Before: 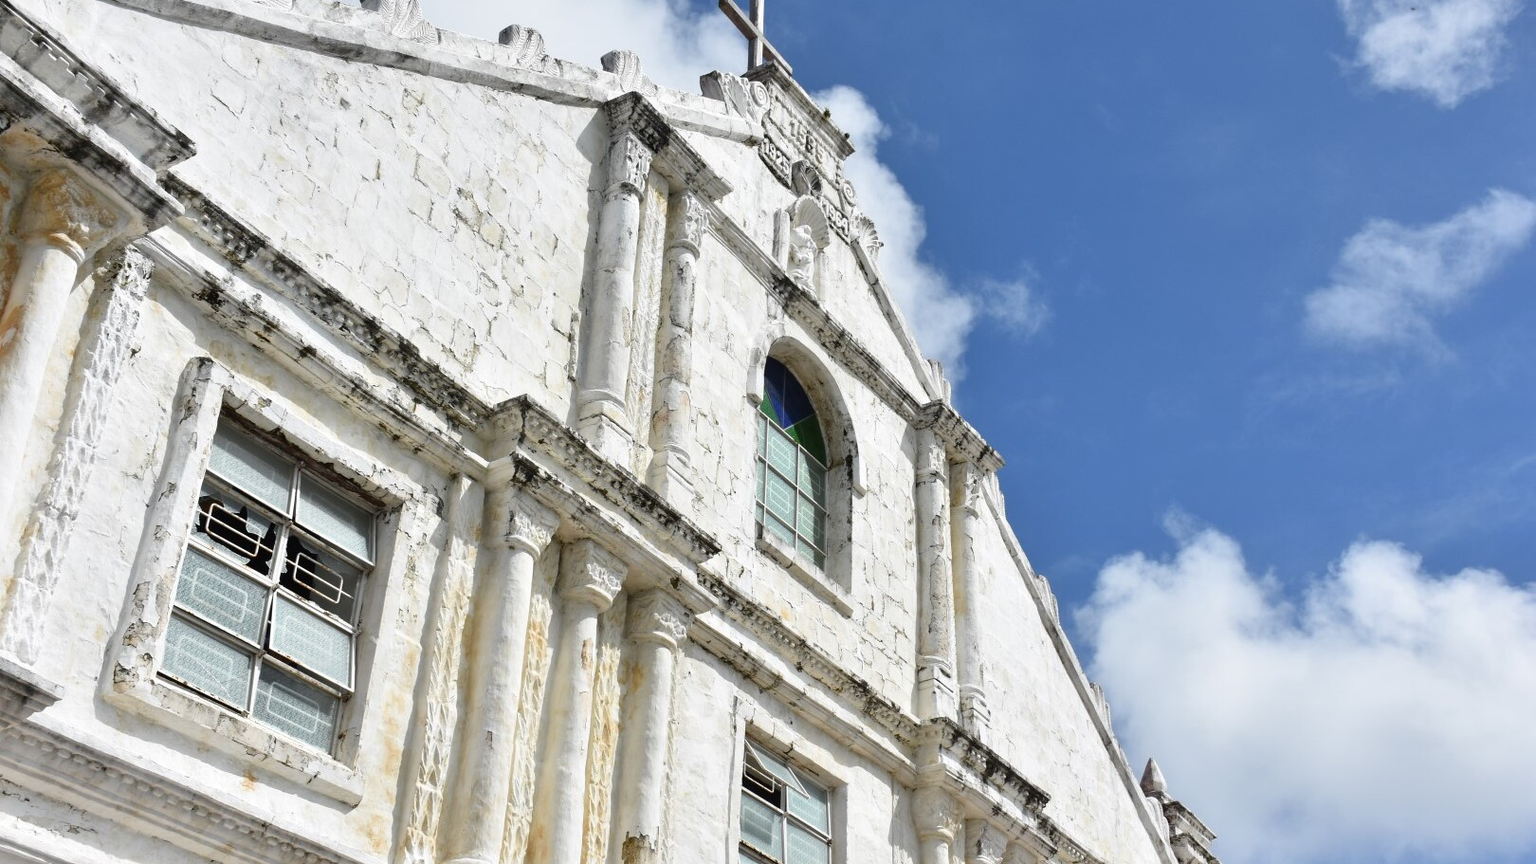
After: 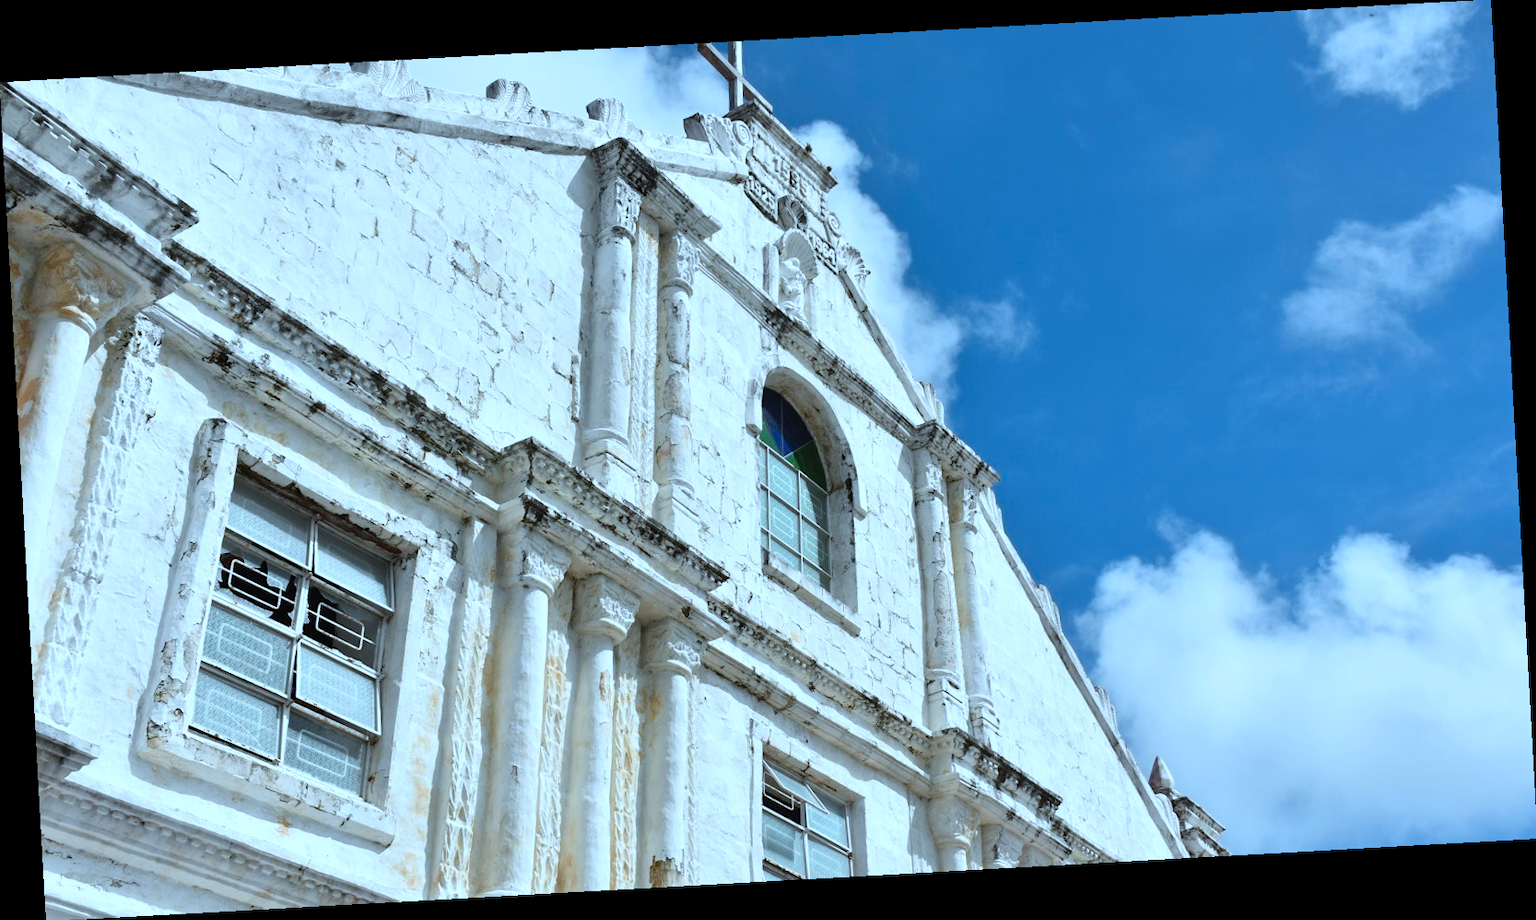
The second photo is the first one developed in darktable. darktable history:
color correction: highlights a* -9.73, highlights b* -21.22
rotate and perspective: rotation -3.18°, automatic cropping off
